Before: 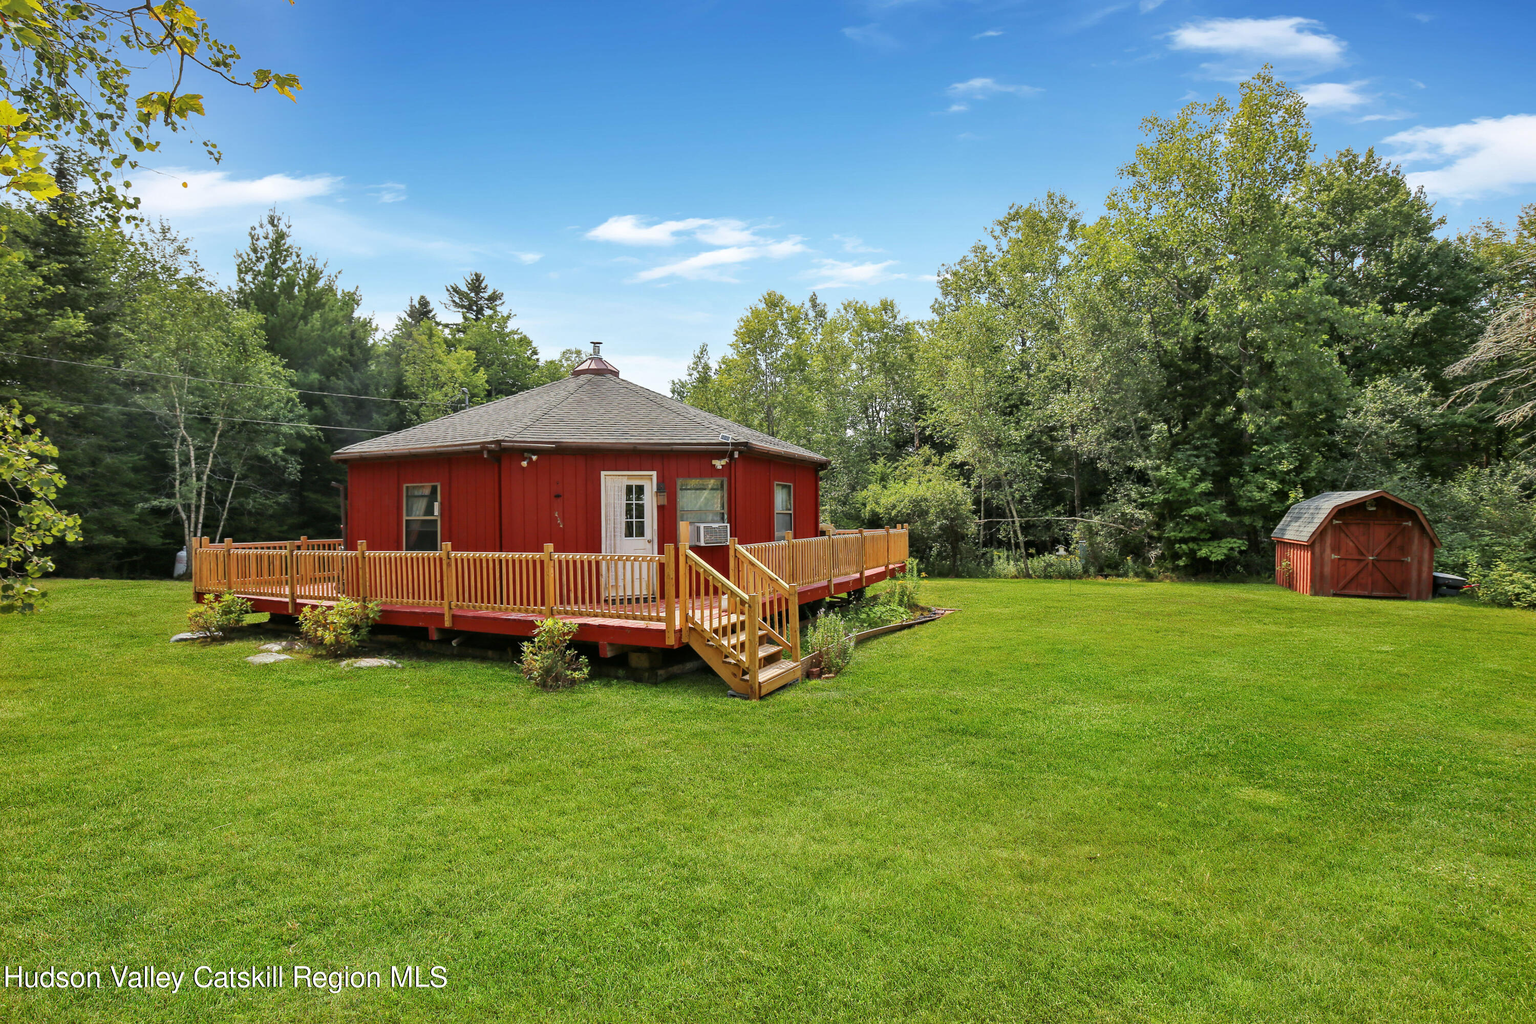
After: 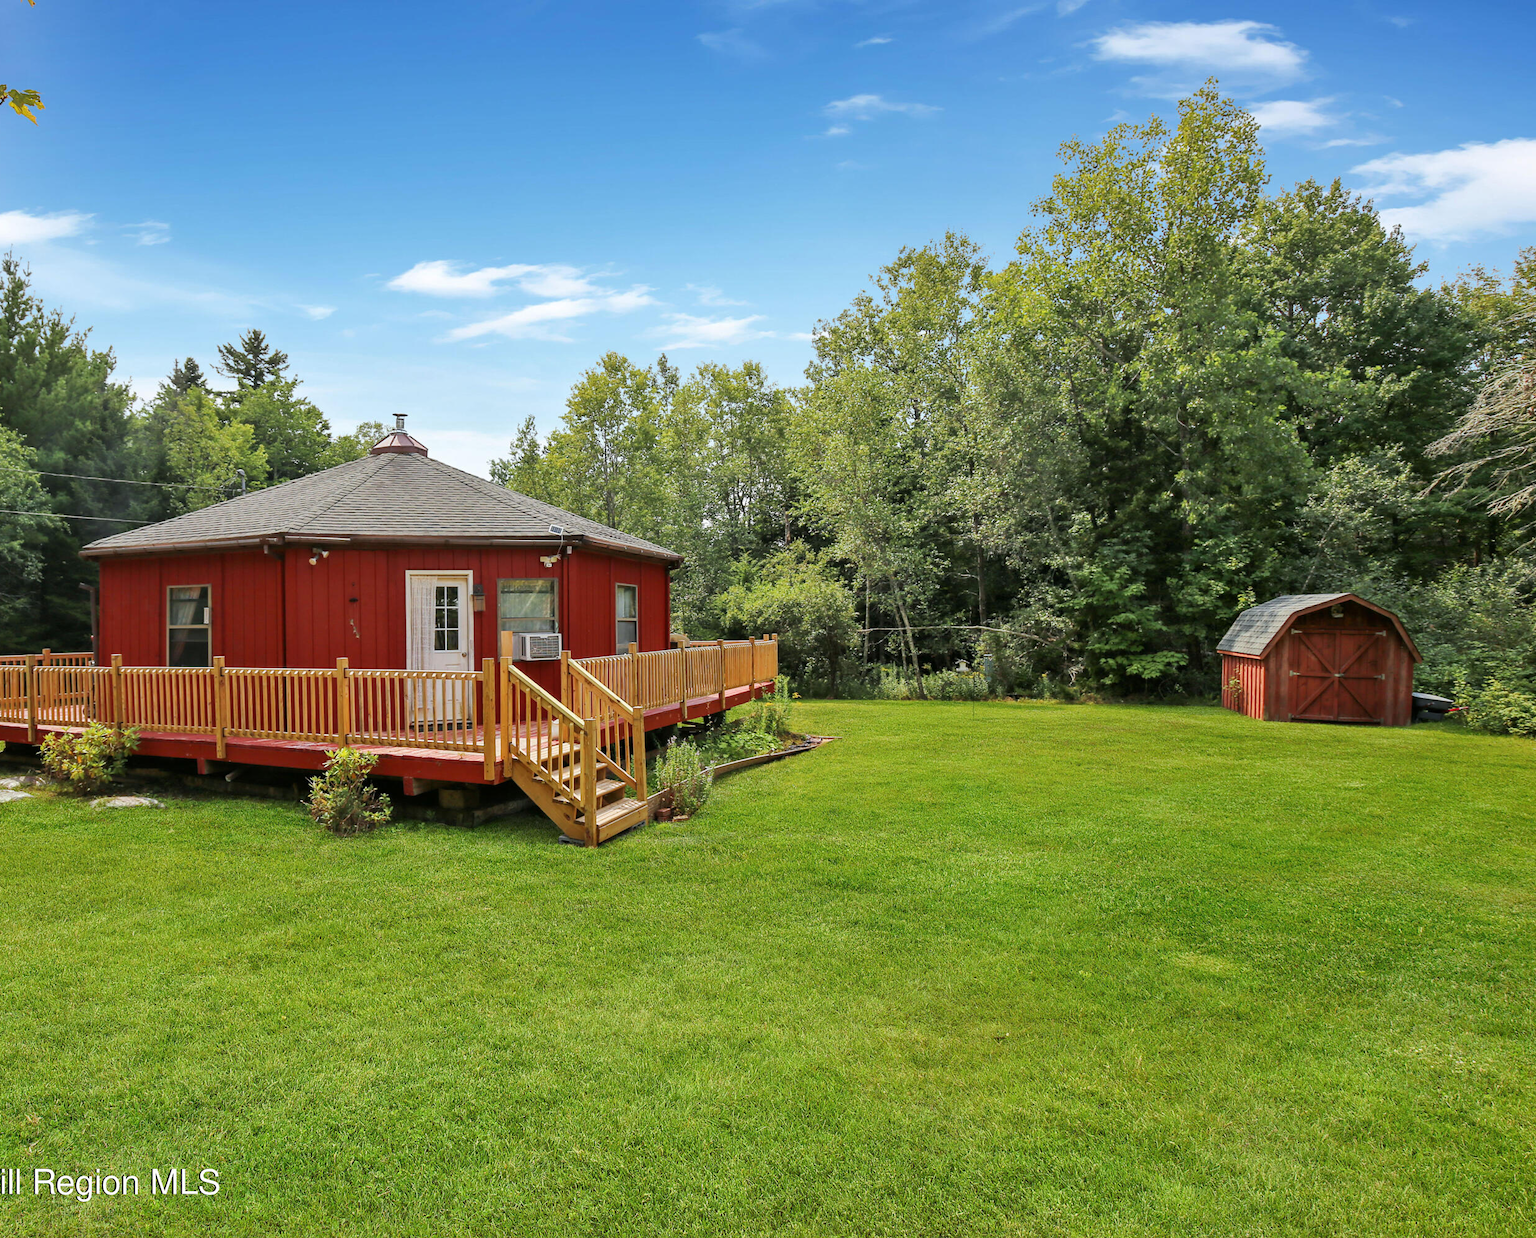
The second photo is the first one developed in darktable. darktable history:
crop: left 17.324%, bottom 0.024%
